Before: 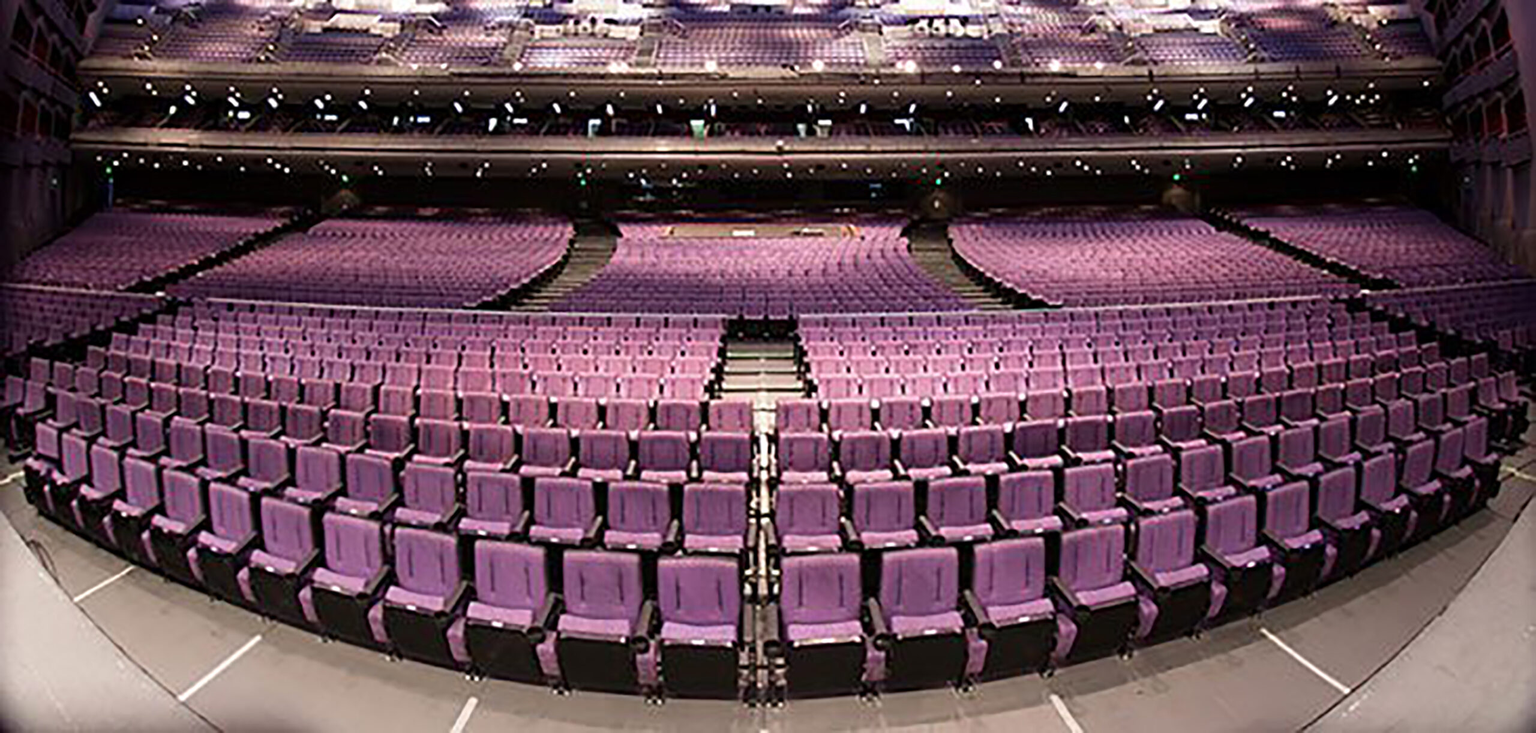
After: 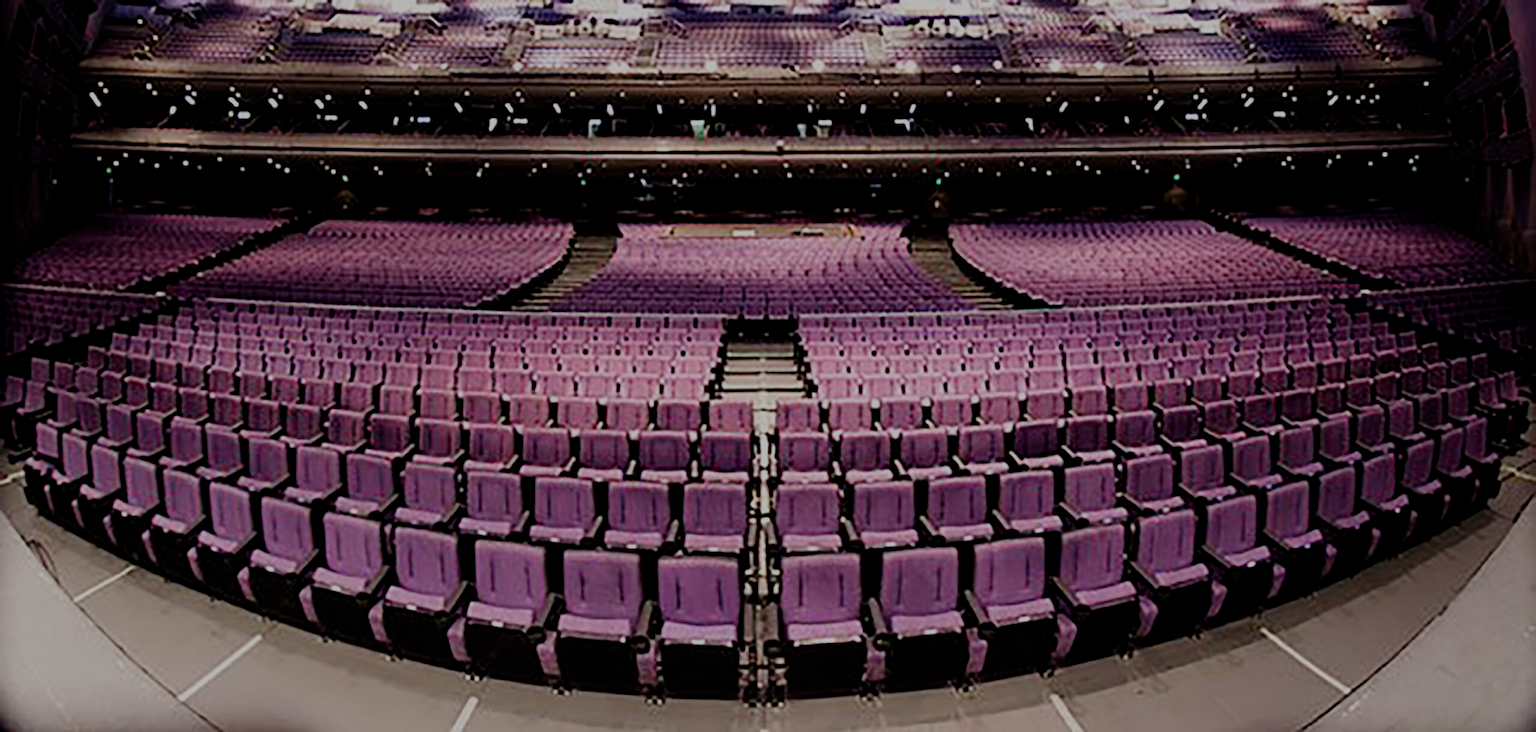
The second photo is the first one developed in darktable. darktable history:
filmic rgb: middle gray luminance 30%, black relative exposure -9 EV, white relative exposure 7 EV, threshold 6 EV, target black luminance 0%, hardness 2.94, latitude 2.04%, contrast 0.963, highlights saturation mix 5%, shadows ↔ highlights balance 12.16%, add noise in highlights 0, preserve chrominance no, color science v3 (2019), use custom middle-gray values true, iterations of high-quality reconstruction 0, contrast in highlights soft, enable highlight reconstruction true
